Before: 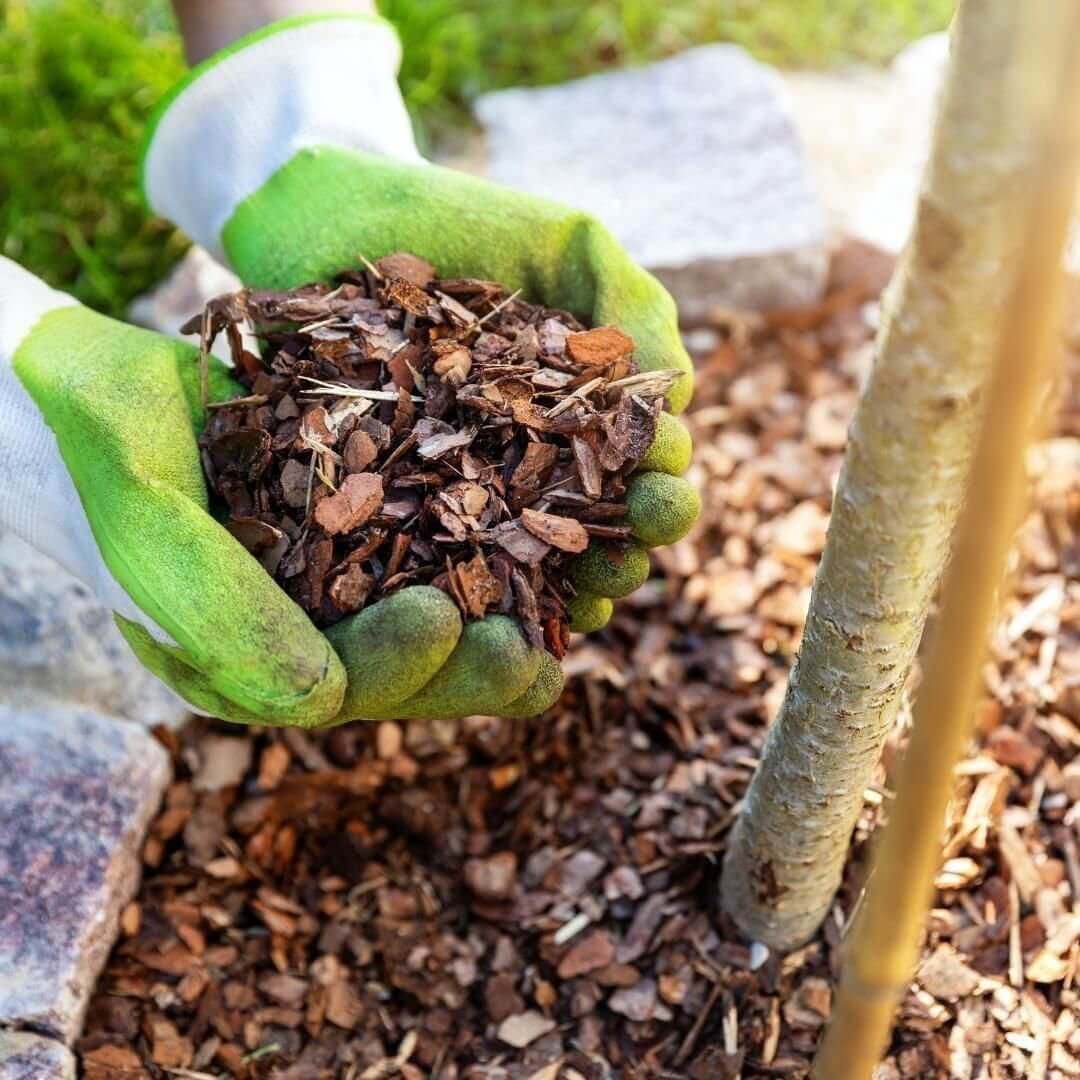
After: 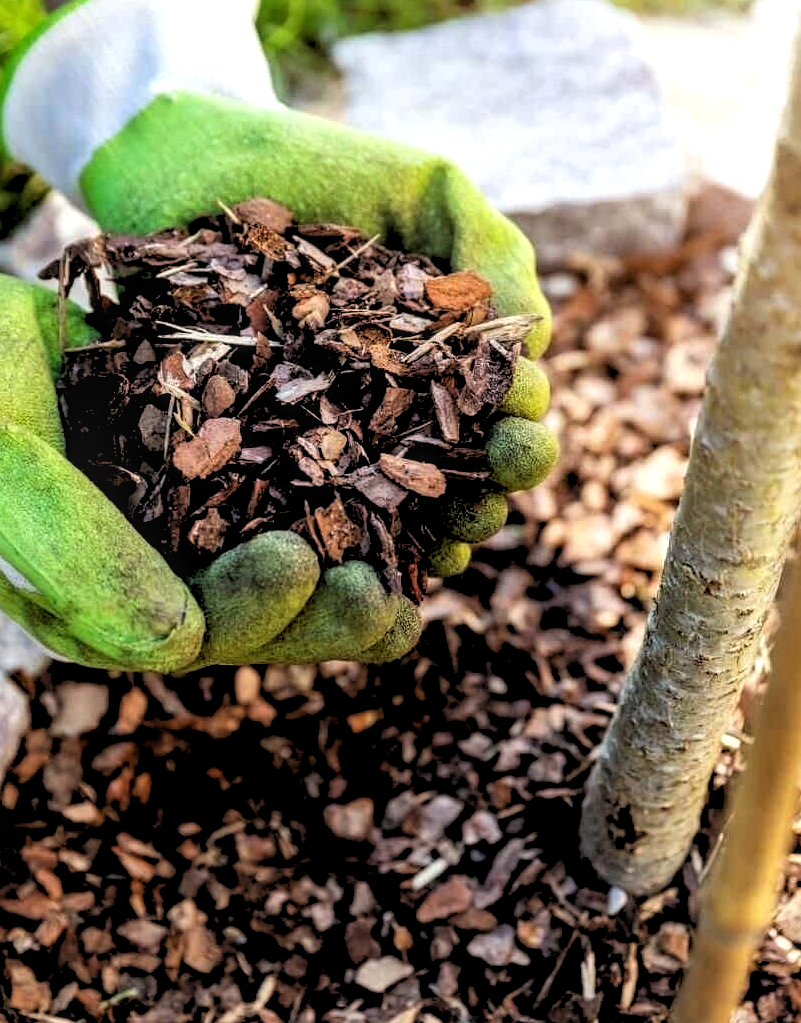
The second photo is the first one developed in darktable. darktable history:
crop and rotate: left 13.15%, top 5.251%, right 12.609%
local contrast: on, module defaults
rgb levels: levels [[0.034, 0.472, 0.904], [0, 0.5, 1], [0, 0.5, 1]]
